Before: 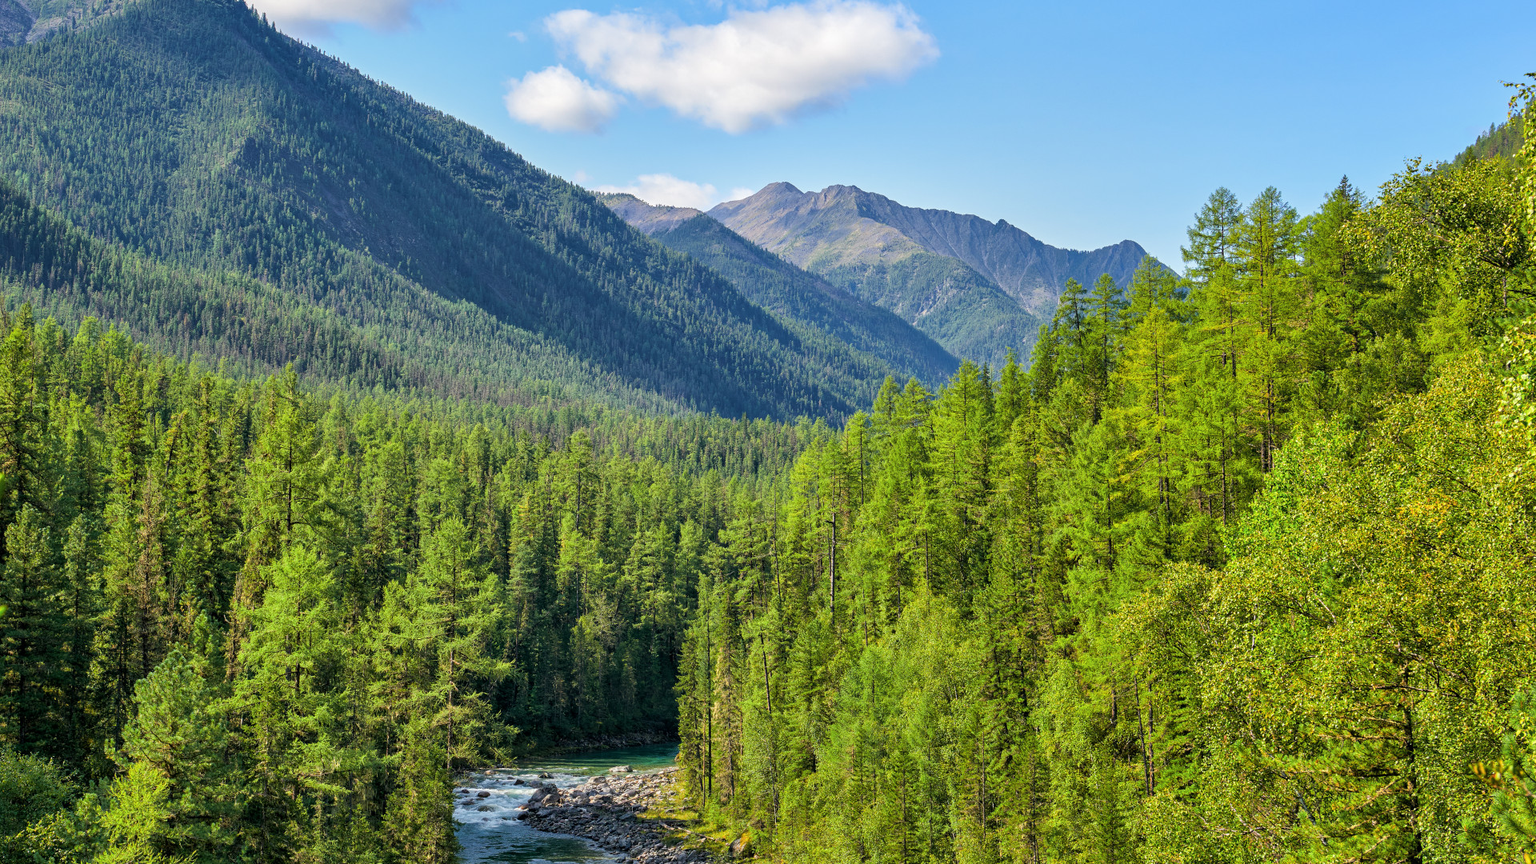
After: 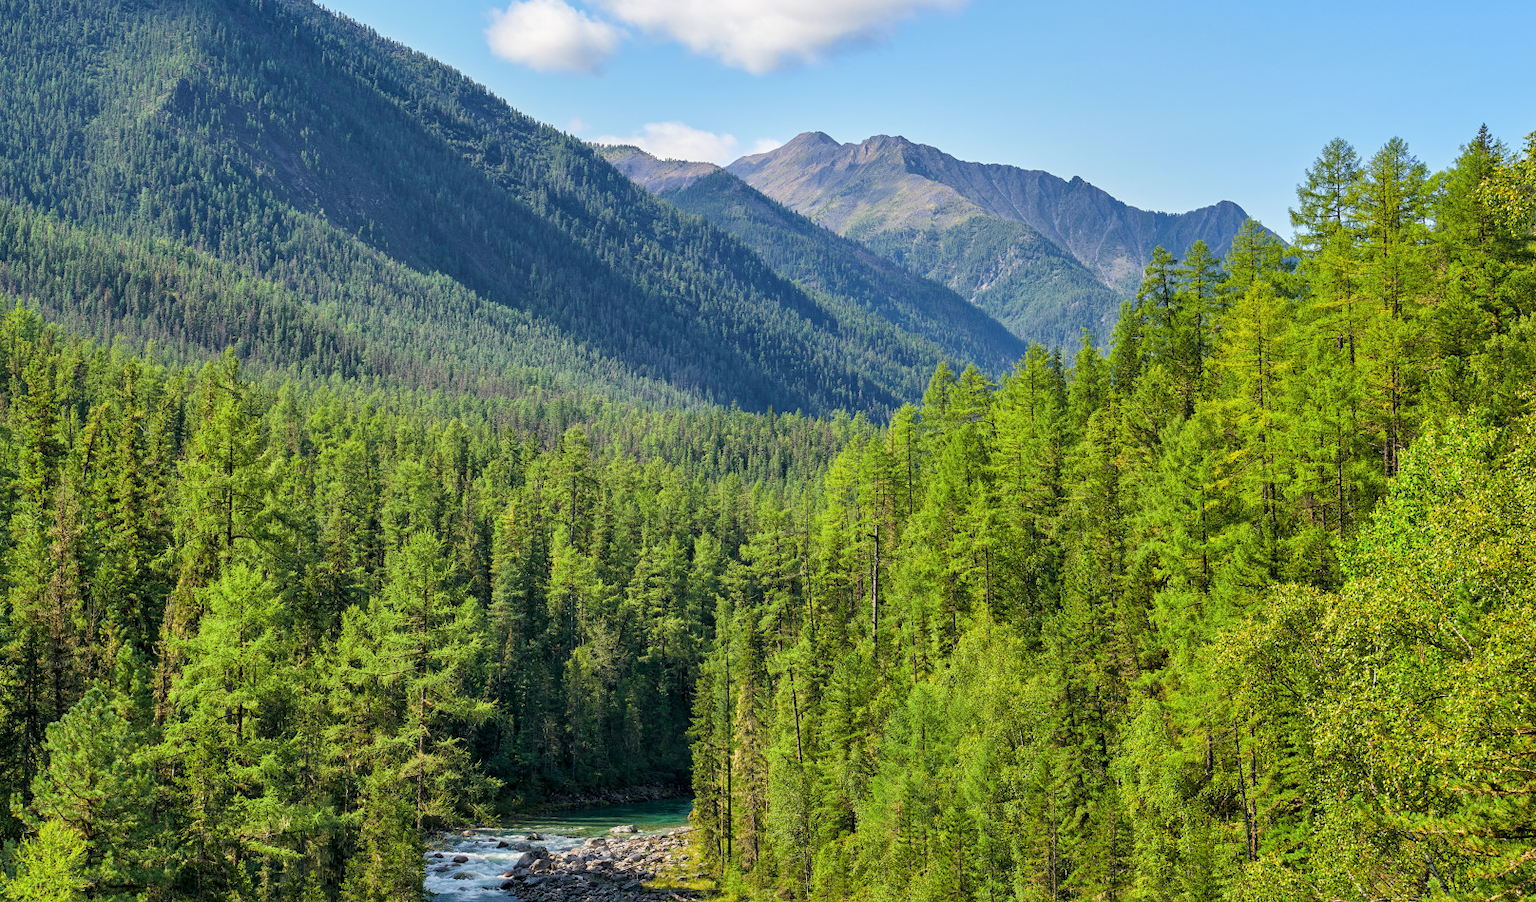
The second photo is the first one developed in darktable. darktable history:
crop: left 6.283%, top 8.292%, right 9.533%, bottom 3.763%
